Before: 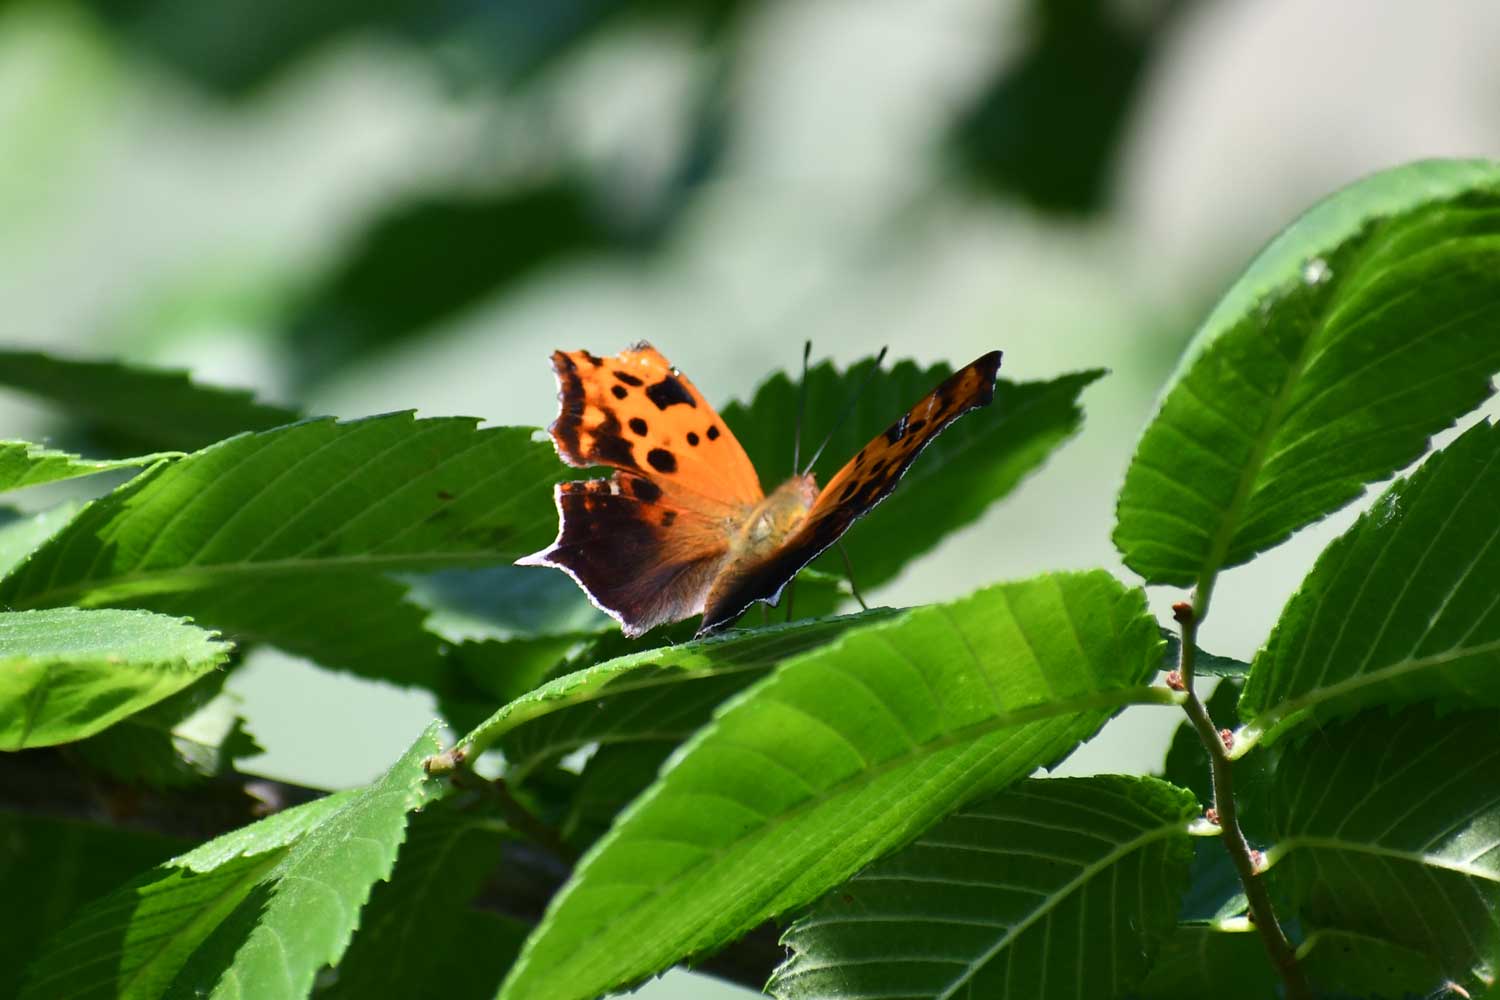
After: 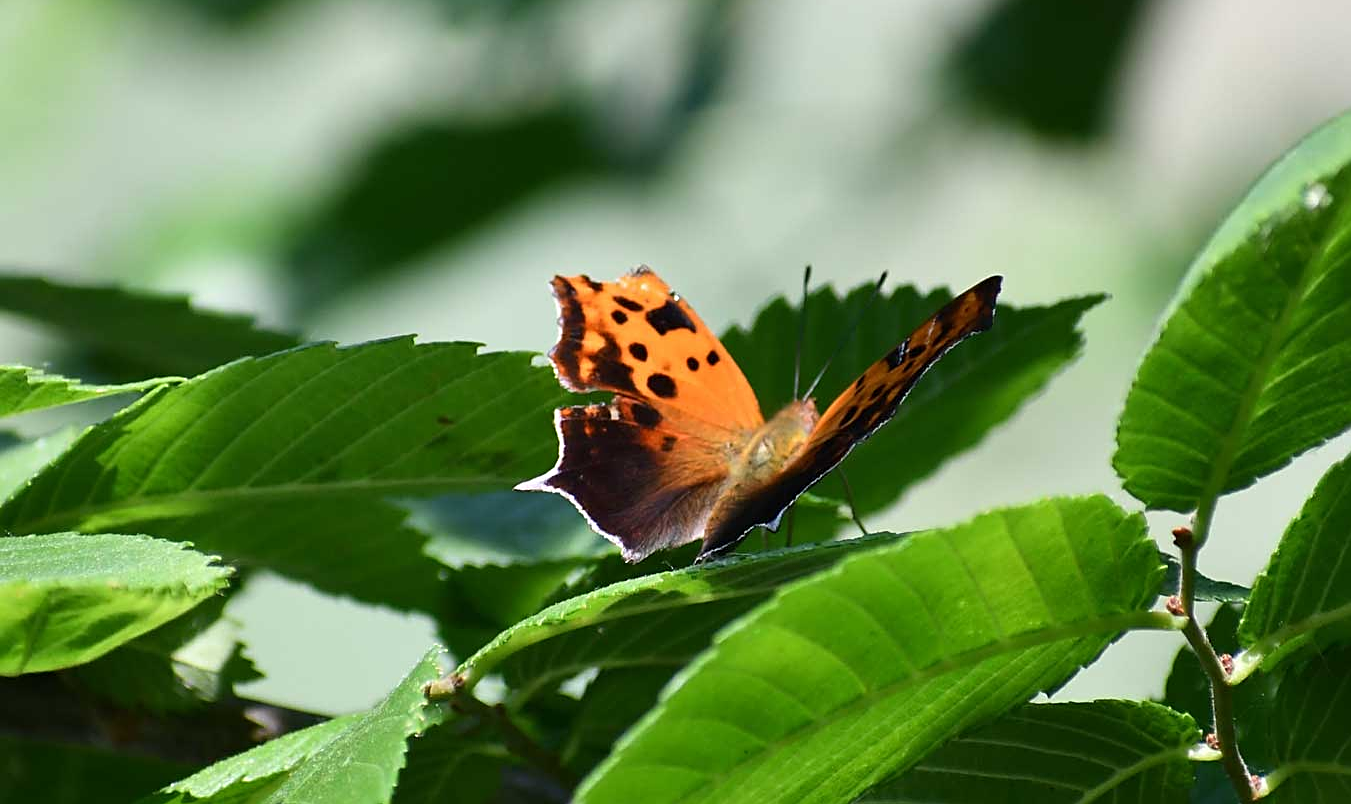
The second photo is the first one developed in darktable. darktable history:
sharpen: on, module defaults
crop: top 7.529%, right 9.907%, bottom 12.048%
